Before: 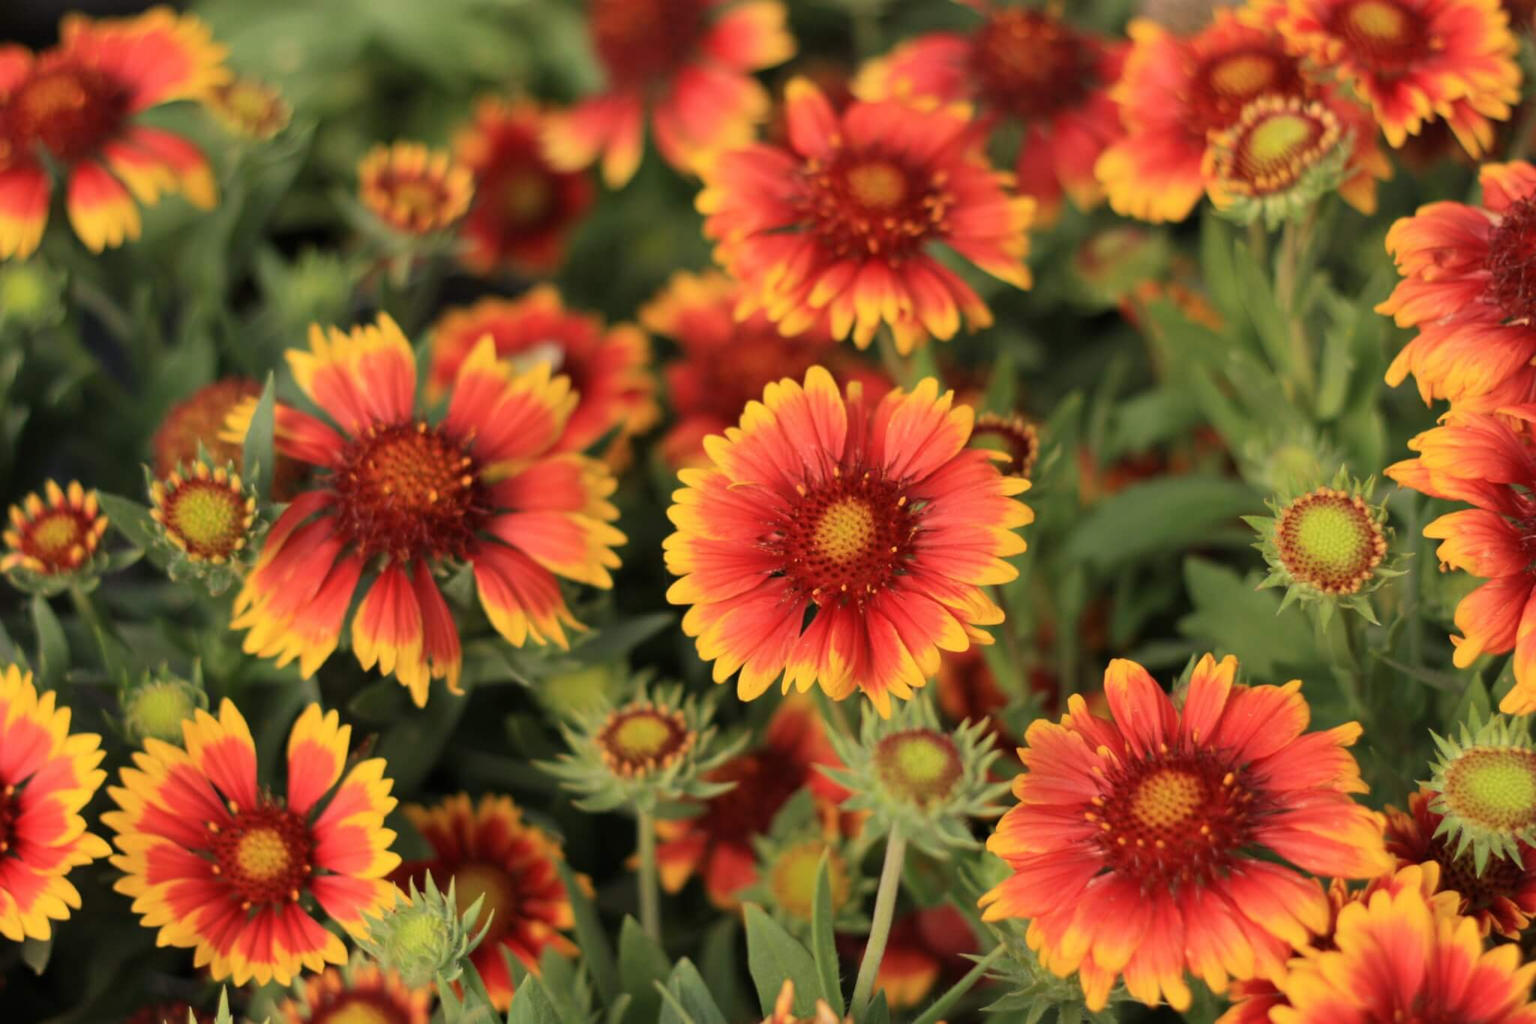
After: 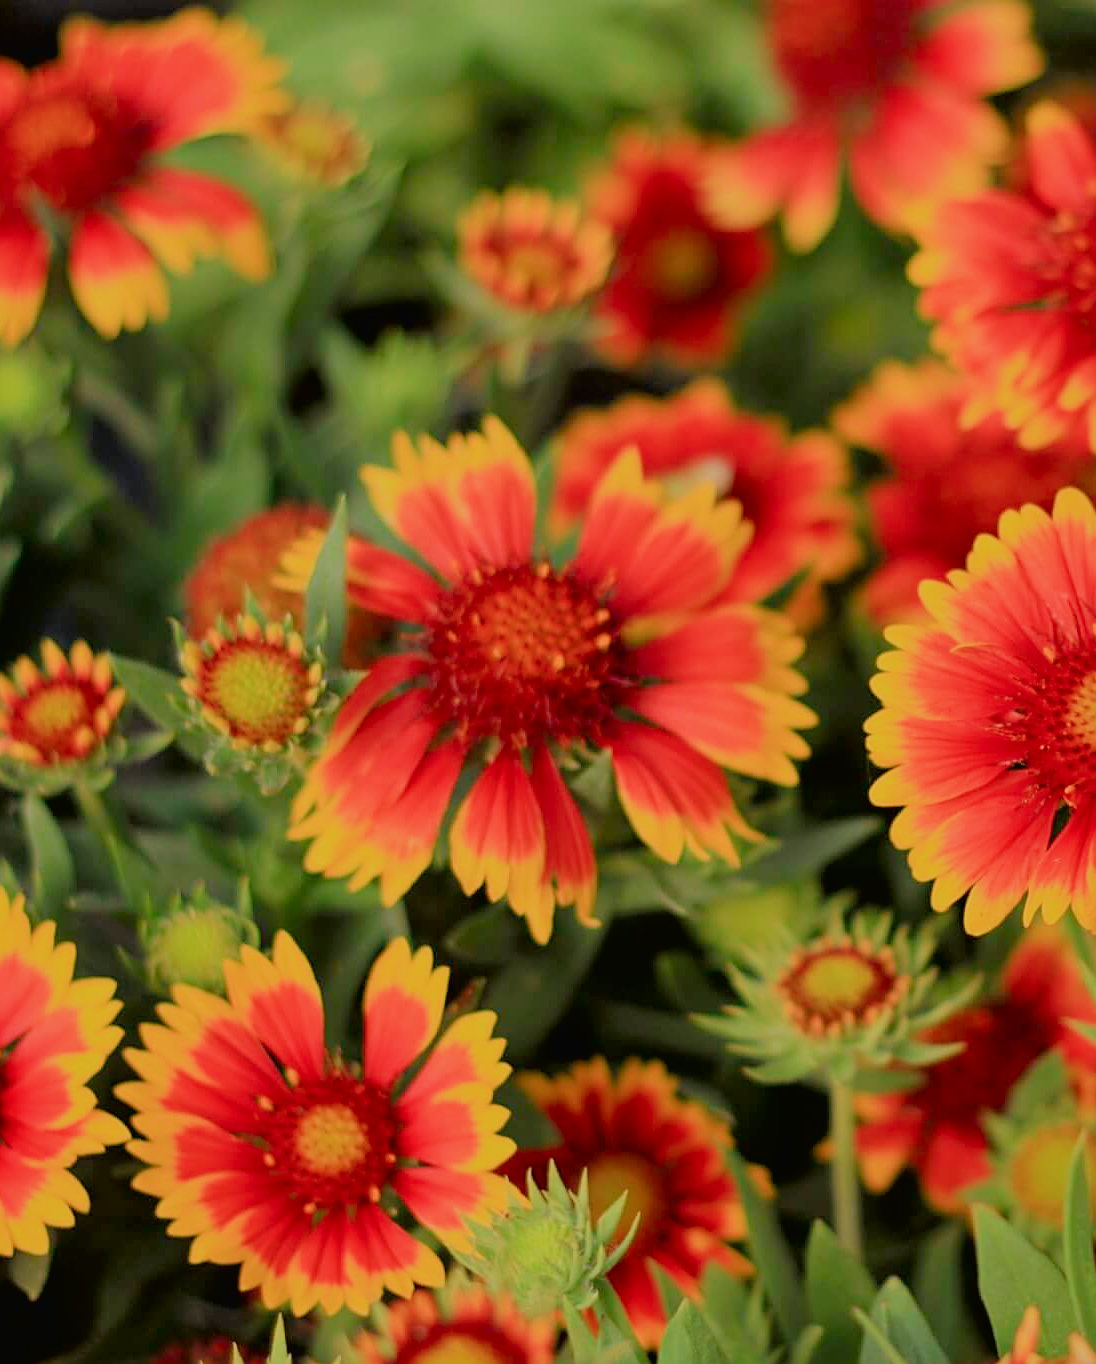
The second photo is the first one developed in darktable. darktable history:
filmic rgb: black relative exposure -6.75 EV, white relative exposure 5.91 EV, hardness 2.68
color correction: highlights b* -0.041
crop: left 0.965%, right 45.472%, bottom 0.091%
shadows and highlights: shadows 25.81, white point adjustment -2.82, highlights -30.09
color balance rgb: linear chroma grading › global chroma 8.643%, perceptual saturation grading › global saturation 0.954%, perceptual brilliance grading › global brilliance 2.578%, perceptual brilliance grading › highlights -3.123%, perceptual brilliance grading › shadows 2.539%, contrast -29.833%
tone curve: curves: ch0 [(0, 0.013) (0.054, 0.018) (0.205, 0.191) (0.289, 0.292) (0.39, 0.424) (0.493, 0.551) (0.647, 0.752) (0.778, 0.895) (1, 0.998)]; ch1 [(0, 0) (0.385, 0.343) (0.439, 0.415) (0.494, 0.495) (0.501, 0.501) (0.51, 0.509) (0.54, 0.546) (0.586, 0.606) (0.66, 0.701) (0.783, 0.804) (1, 1)]; ch2 [(0, 0) (0.32, 0.281) (0.403, 0.399) (0.441, 0.428) (0.47, 0.469) (0.498, 0.496) (0.524, 0.538) (0.566, 0.579) (0.633, 0.665) (0.7, 0.711) (1, 1)], color space Lab, independent channels, preserve colors none
sharpen: on, module defaults
